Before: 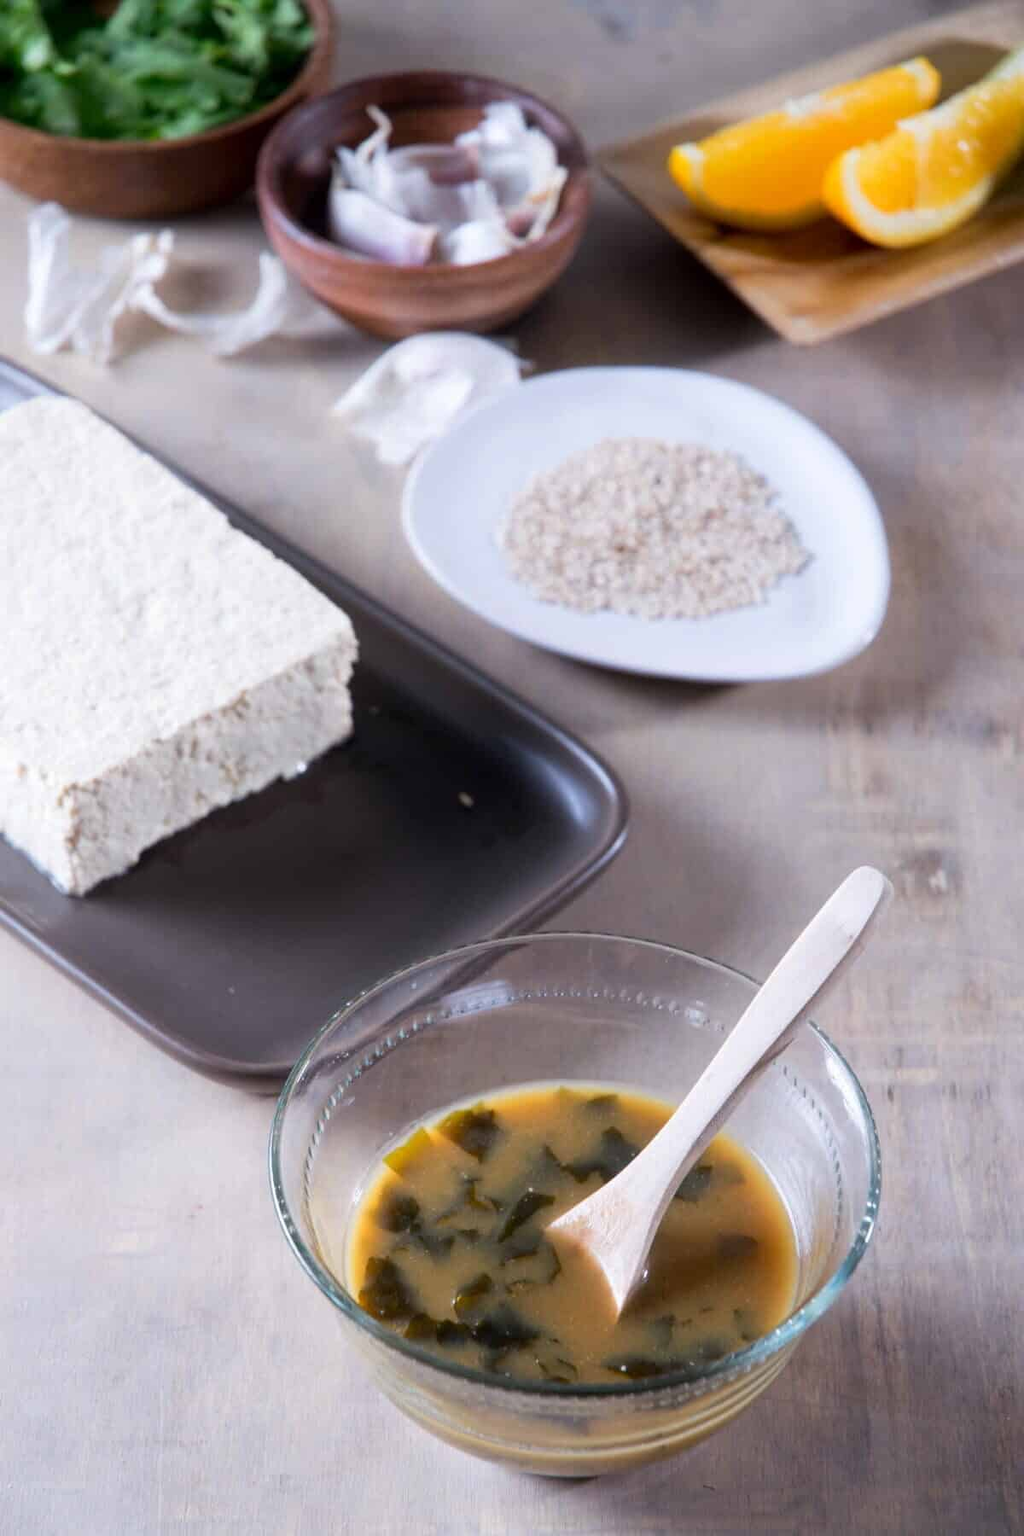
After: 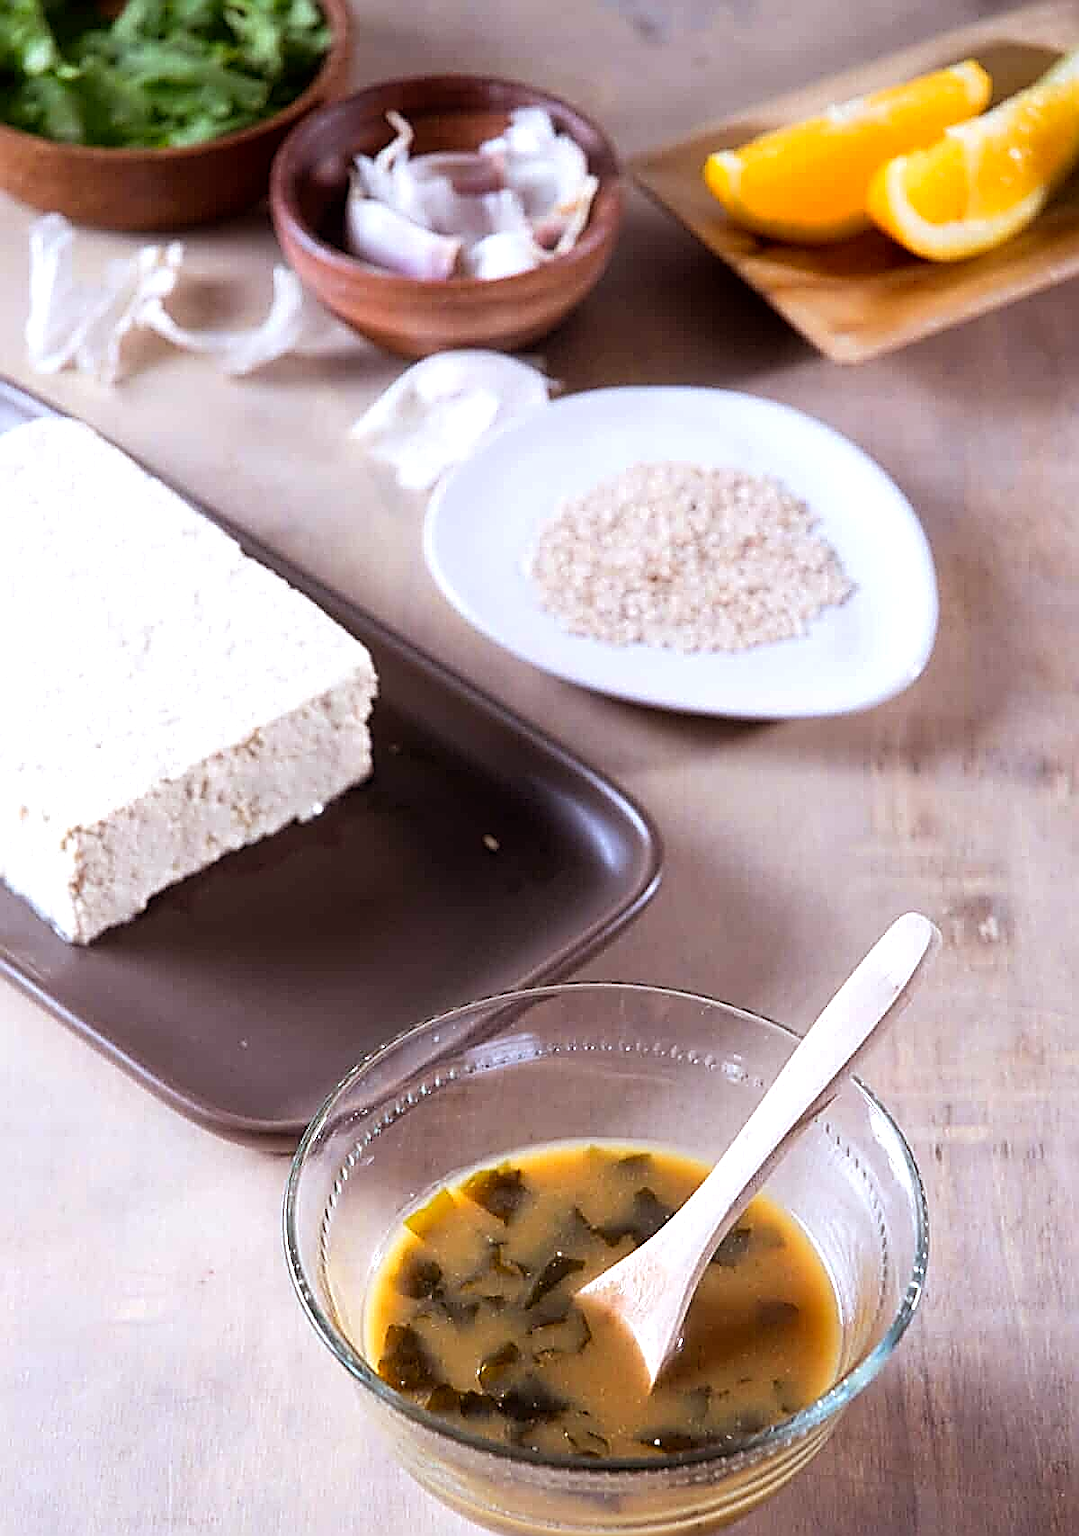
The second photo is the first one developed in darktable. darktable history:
crop and rotate: top 0%, bottom 5.097%
rgb levels: mode RGB, independent channels, levels [[0, 0.5, 1], [0, 0.521, 1], [0, 0.536, 1]]
base curve: curves: ch0 [(0, 0) (0.472, 0.508) (1, 1)]
exposure: exposure 0.3 EV, compensate highlight preservation false
sharpen: amount 1.861
